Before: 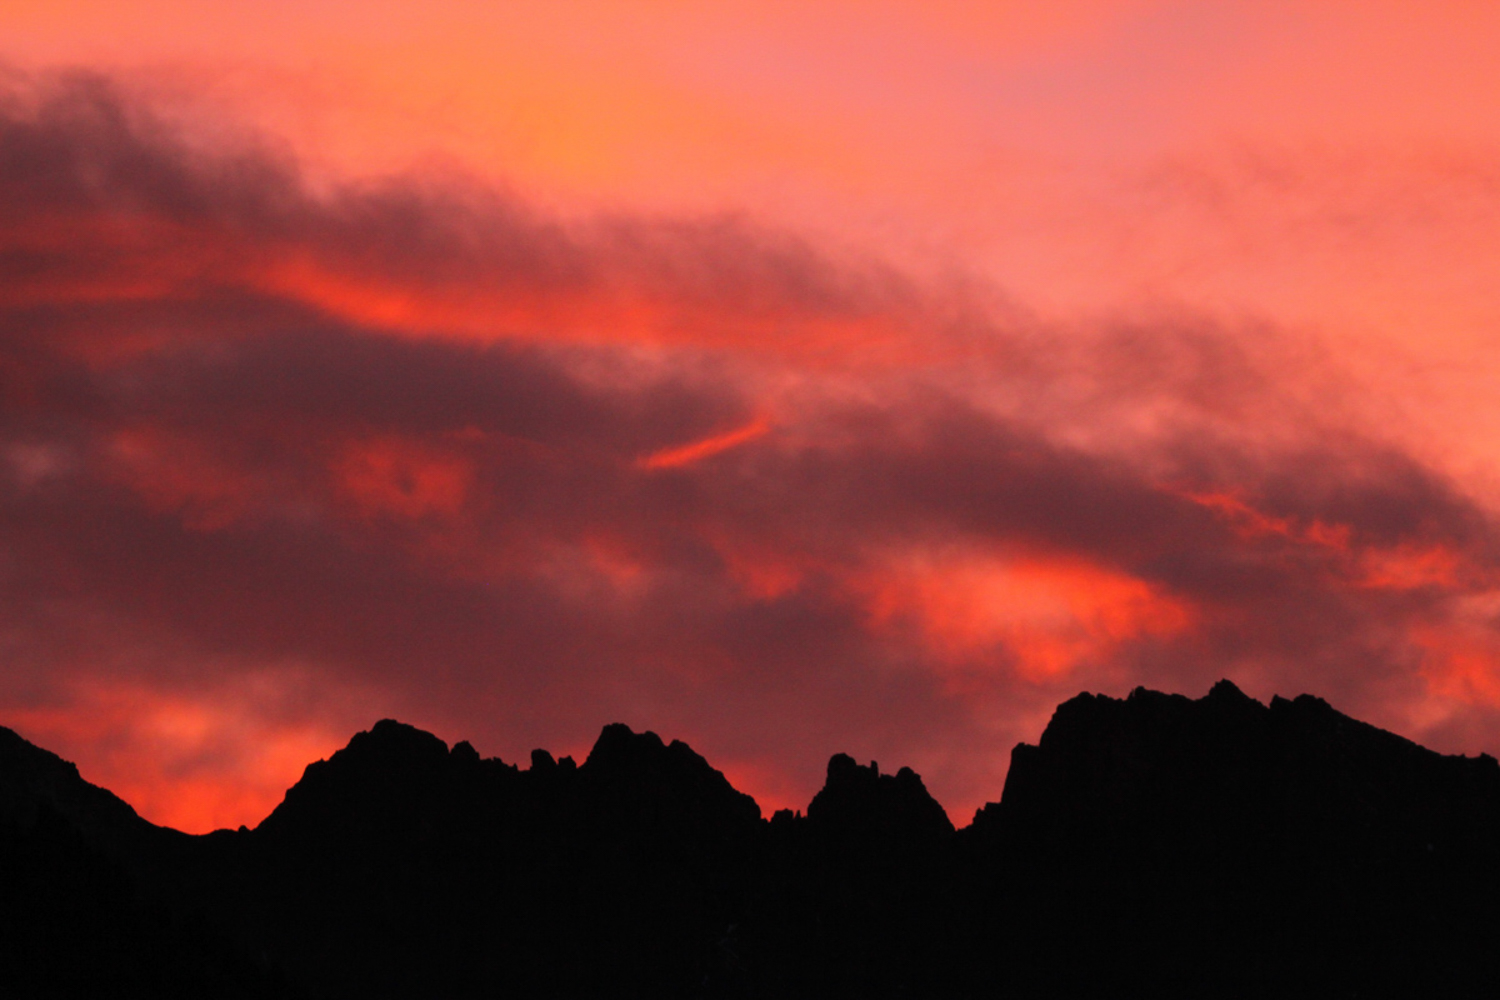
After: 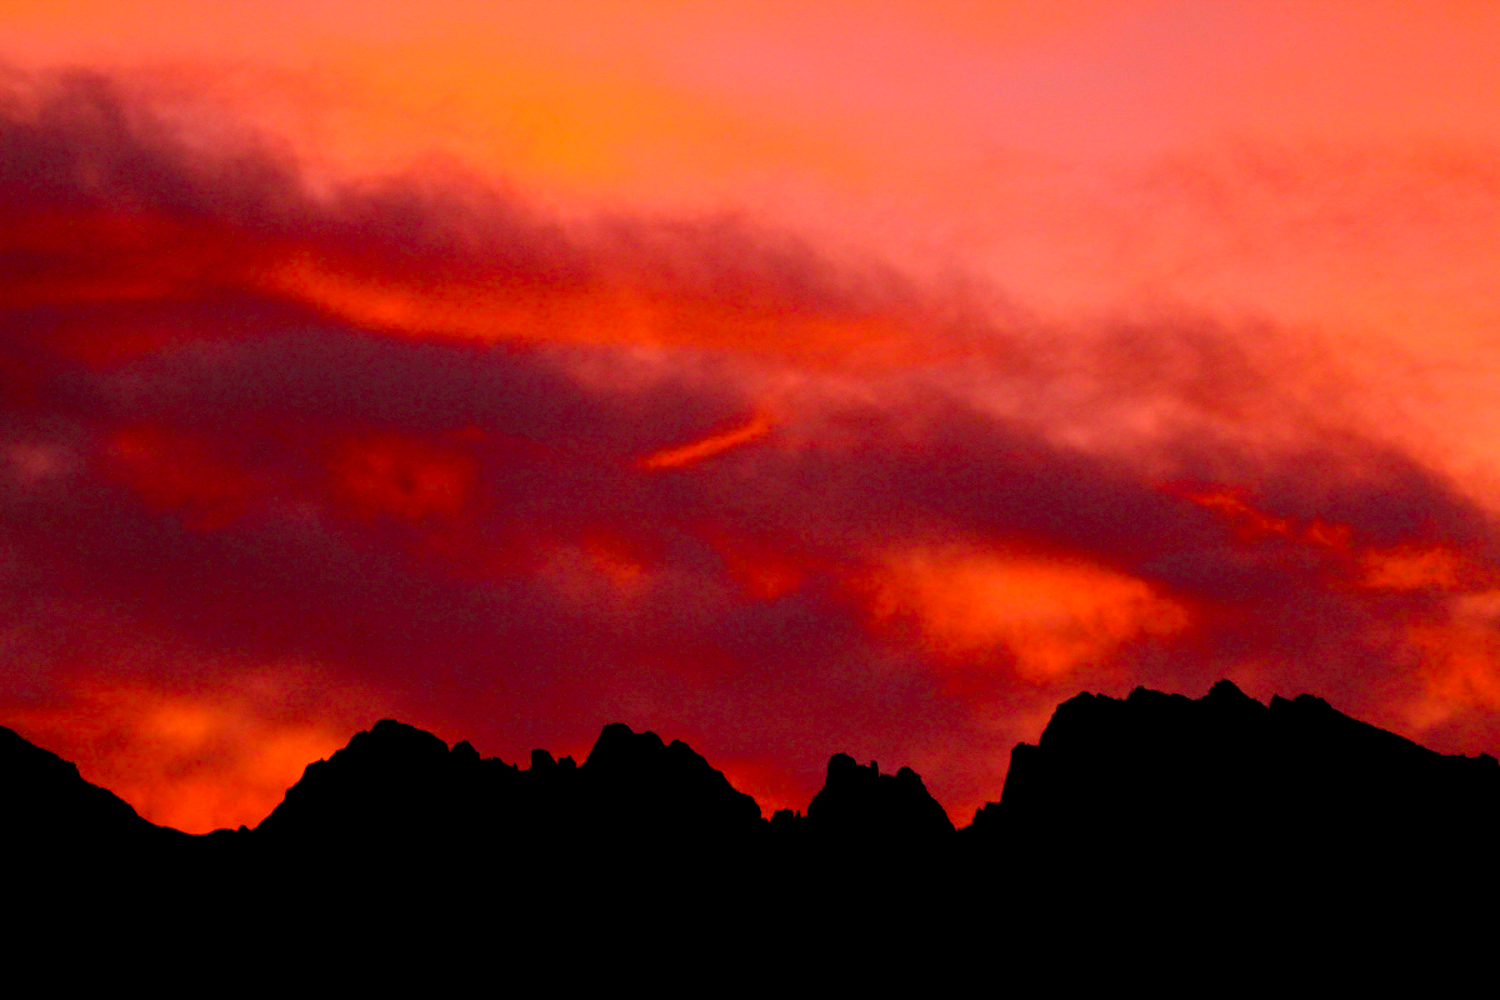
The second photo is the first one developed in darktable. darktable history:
color balance rgb: global offset › luminance -1.004%, linear chroma grading › global chroma 15.115%, perceptual saturation grading › global saturation 20%, perceptual saturation grading › highlights -25.523%, perceptual saturation grading › shadows 25.593%, global vibrance 20%
